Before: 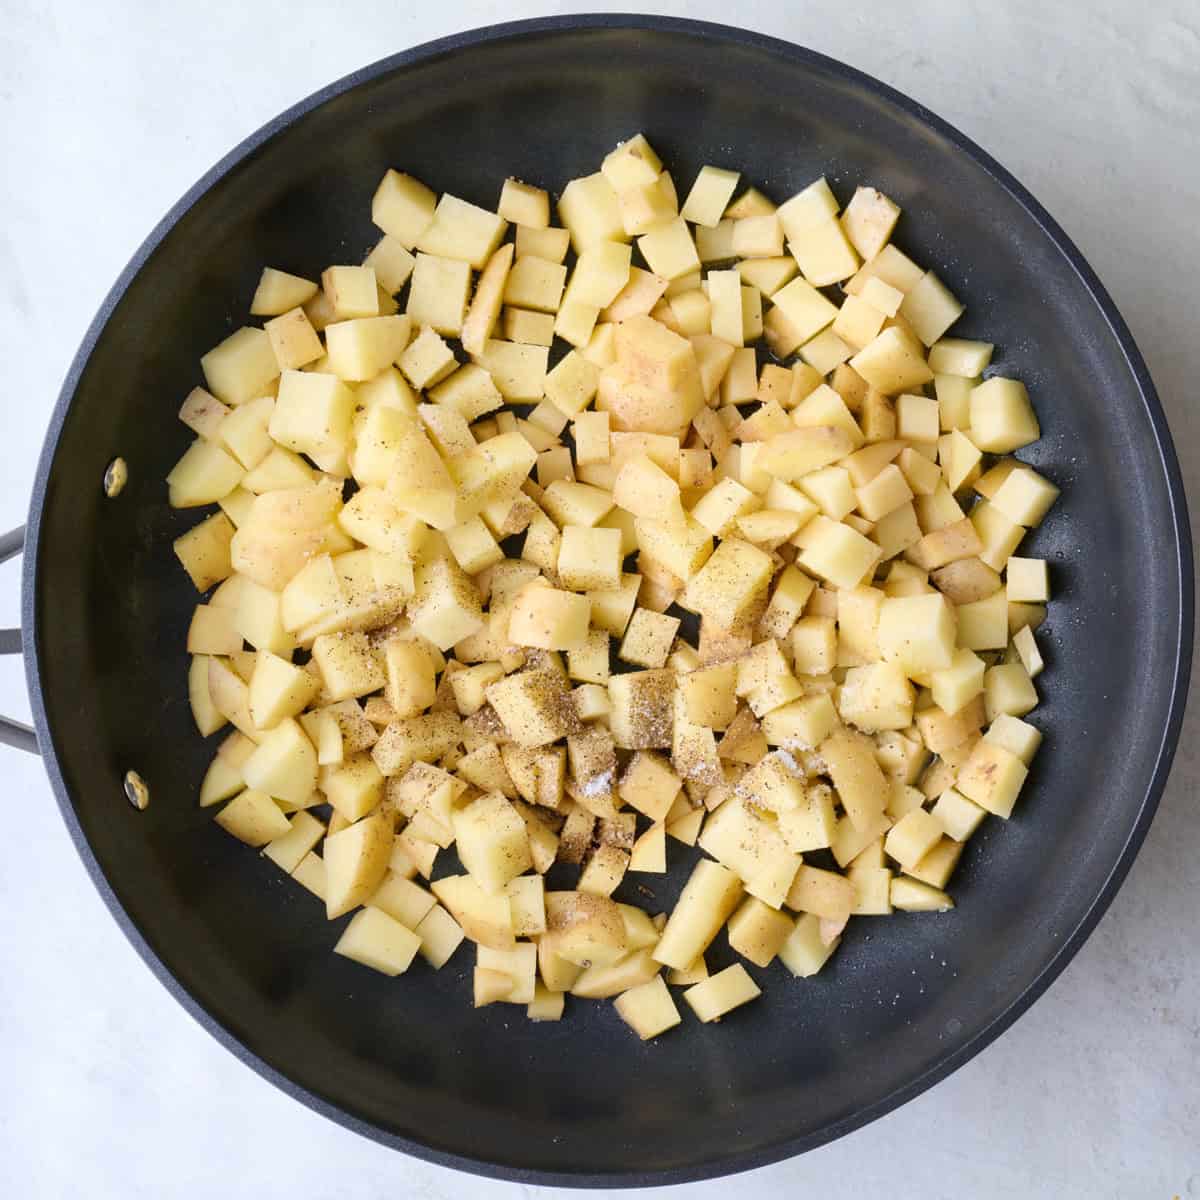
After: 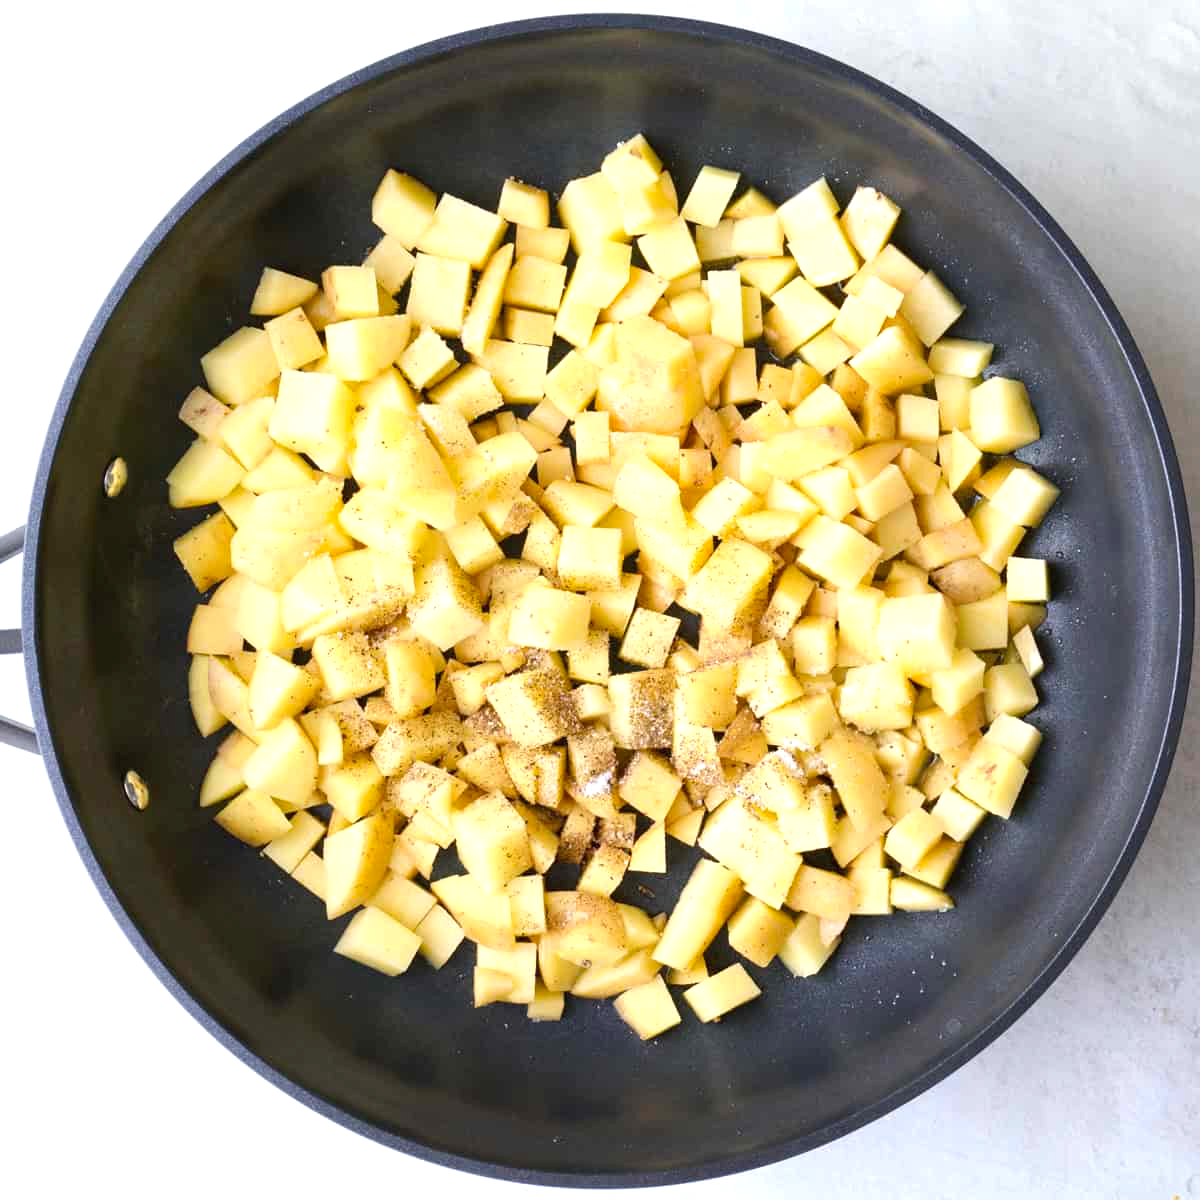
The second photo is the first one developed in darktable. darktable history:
exposure: exposure 0.6 EV, compensate highlight preservation false
color balance: output saturation 110%
